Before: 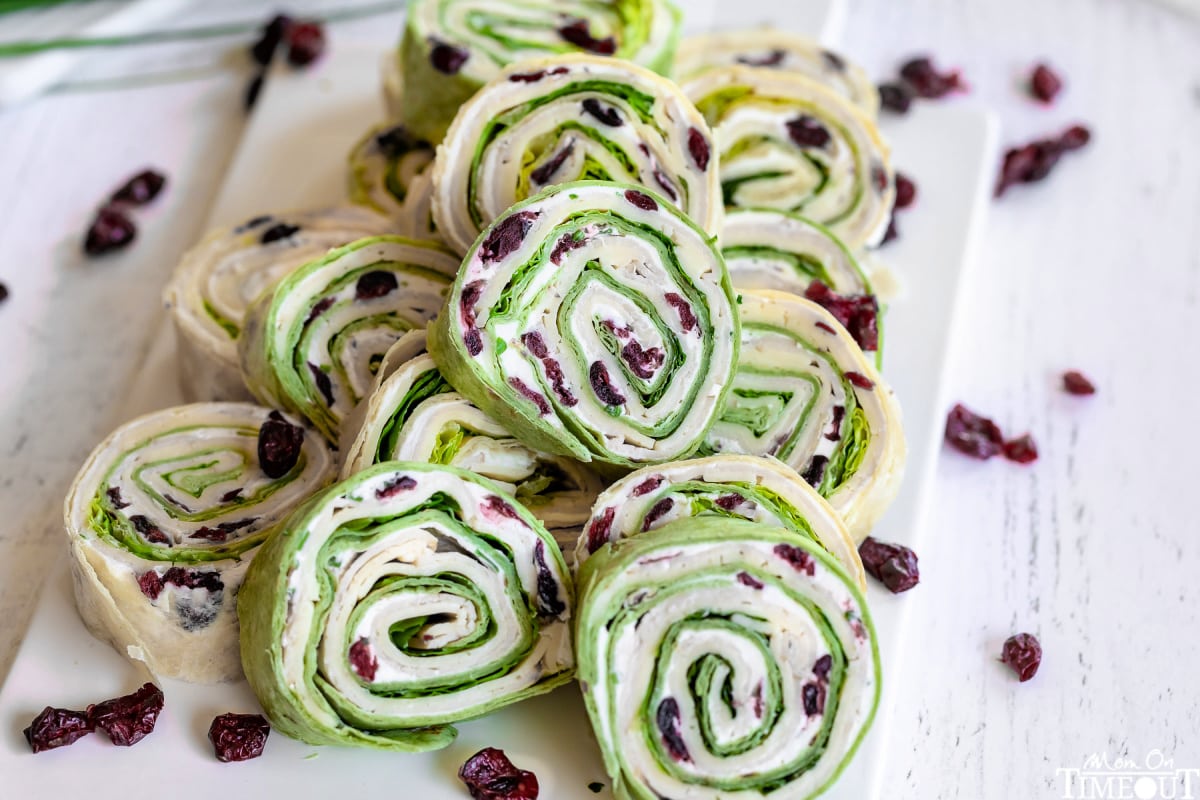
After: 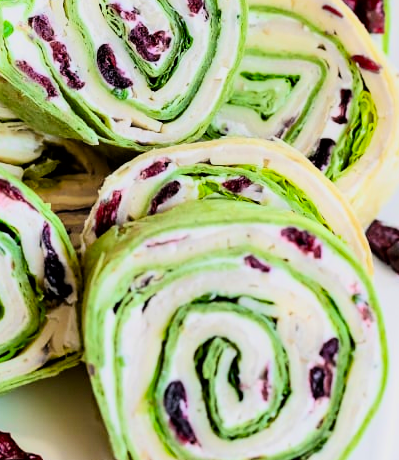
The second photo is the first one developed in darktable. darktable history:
contrast brightness saturation: contrast 0.088, saturation 0.268
exposure: exposure 0.255 EV, compensate highlight preservation false
tone equalizer: -8 EV -0.001 EV, -7 EV 0.003 EV, -6 EV -0.002 EV, -5 EV -0.012 EV, -4 EV -0.068 EV, -3 EV -0.198 EV, -2 EV -0.292 EV, -1 EV 0.12 EV, +0 EV 0.284 EV, smoothing diameter 24.85%, edges refinement/feathering 11.61, preserve details guided filter
filmic rgb: black relative exposure -7.7 EV, white relative exposure 4.42 EV, threshold 5.99 EV, hardness 3.76, latitude 37.54%, contrast 0.98, highlights saturation mix 9.24%, shadows ↔ highlights balance 4.17%, color science v6 (2022), enable highlight reconstruction true
crop: left 41.131%, top 39.676%, right 25.616%, bottom 2.821%
